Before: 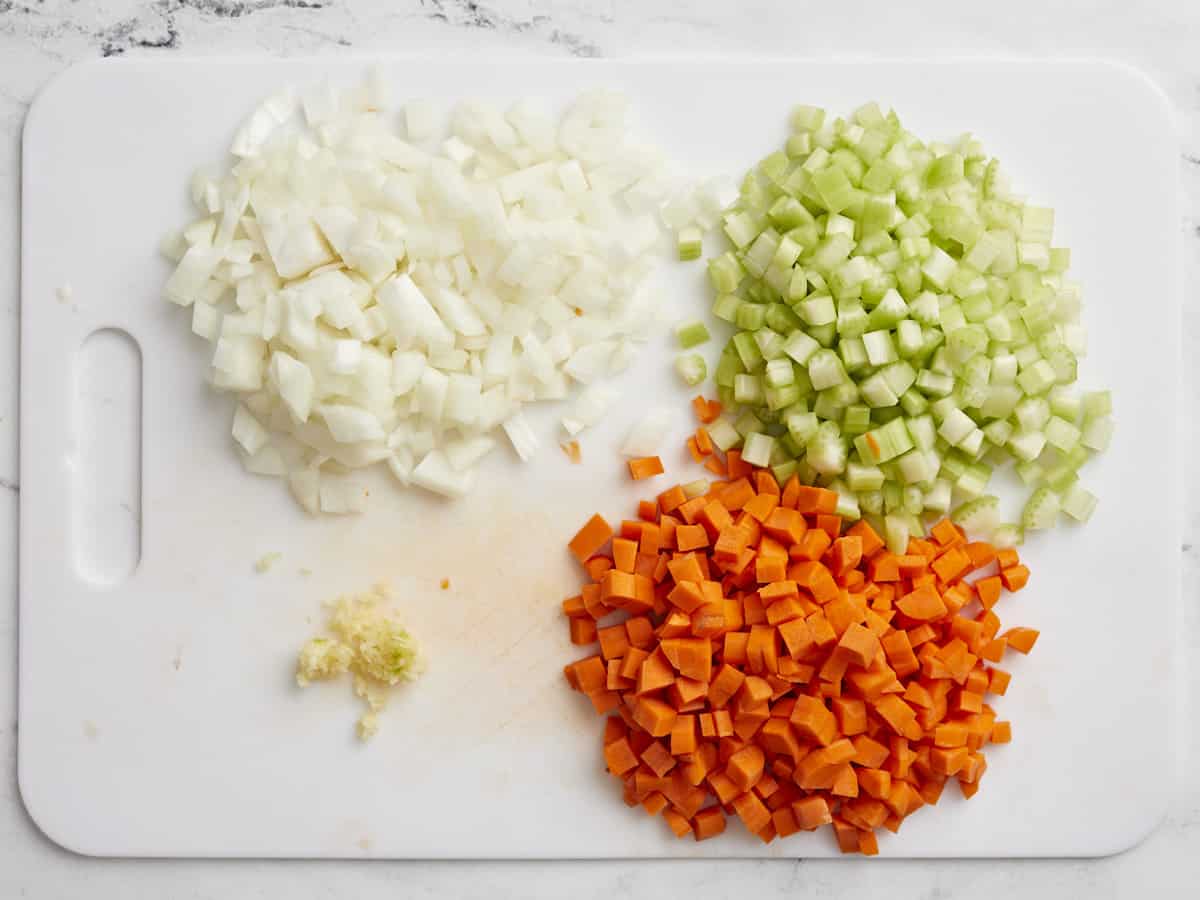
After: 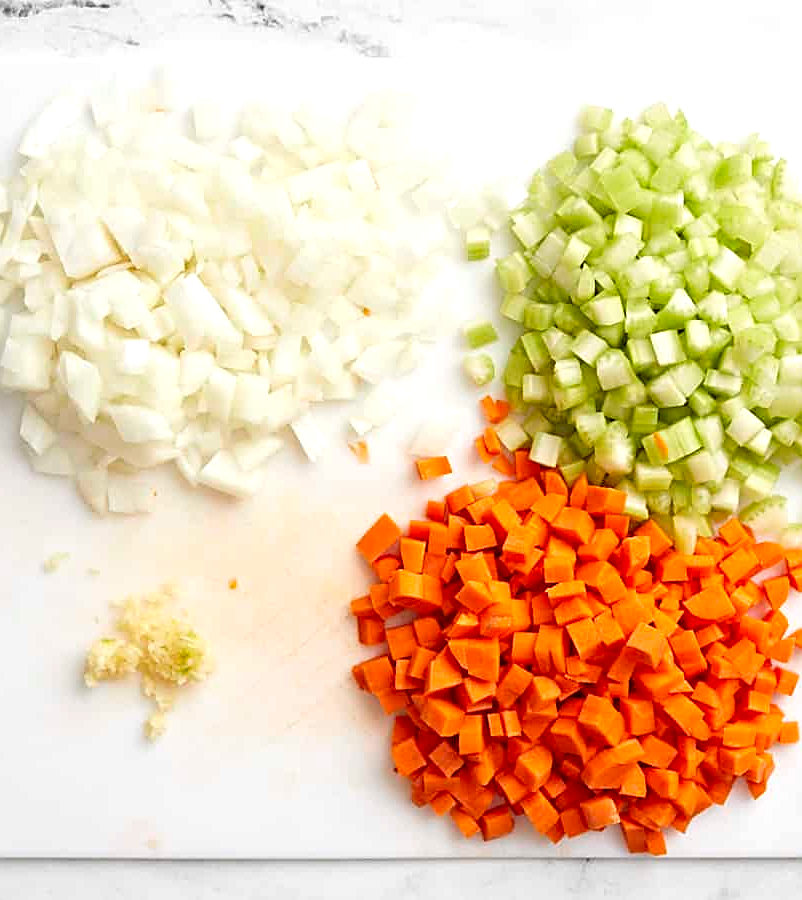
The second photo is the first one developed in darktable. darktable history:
exposure: black level correction 0.003, exposure 0.383 EV, compensate highlight preservation false
white balance: emerald 1
crop and rotate: left 17.732%, right 15.423%
sharpen: on, module defaults
